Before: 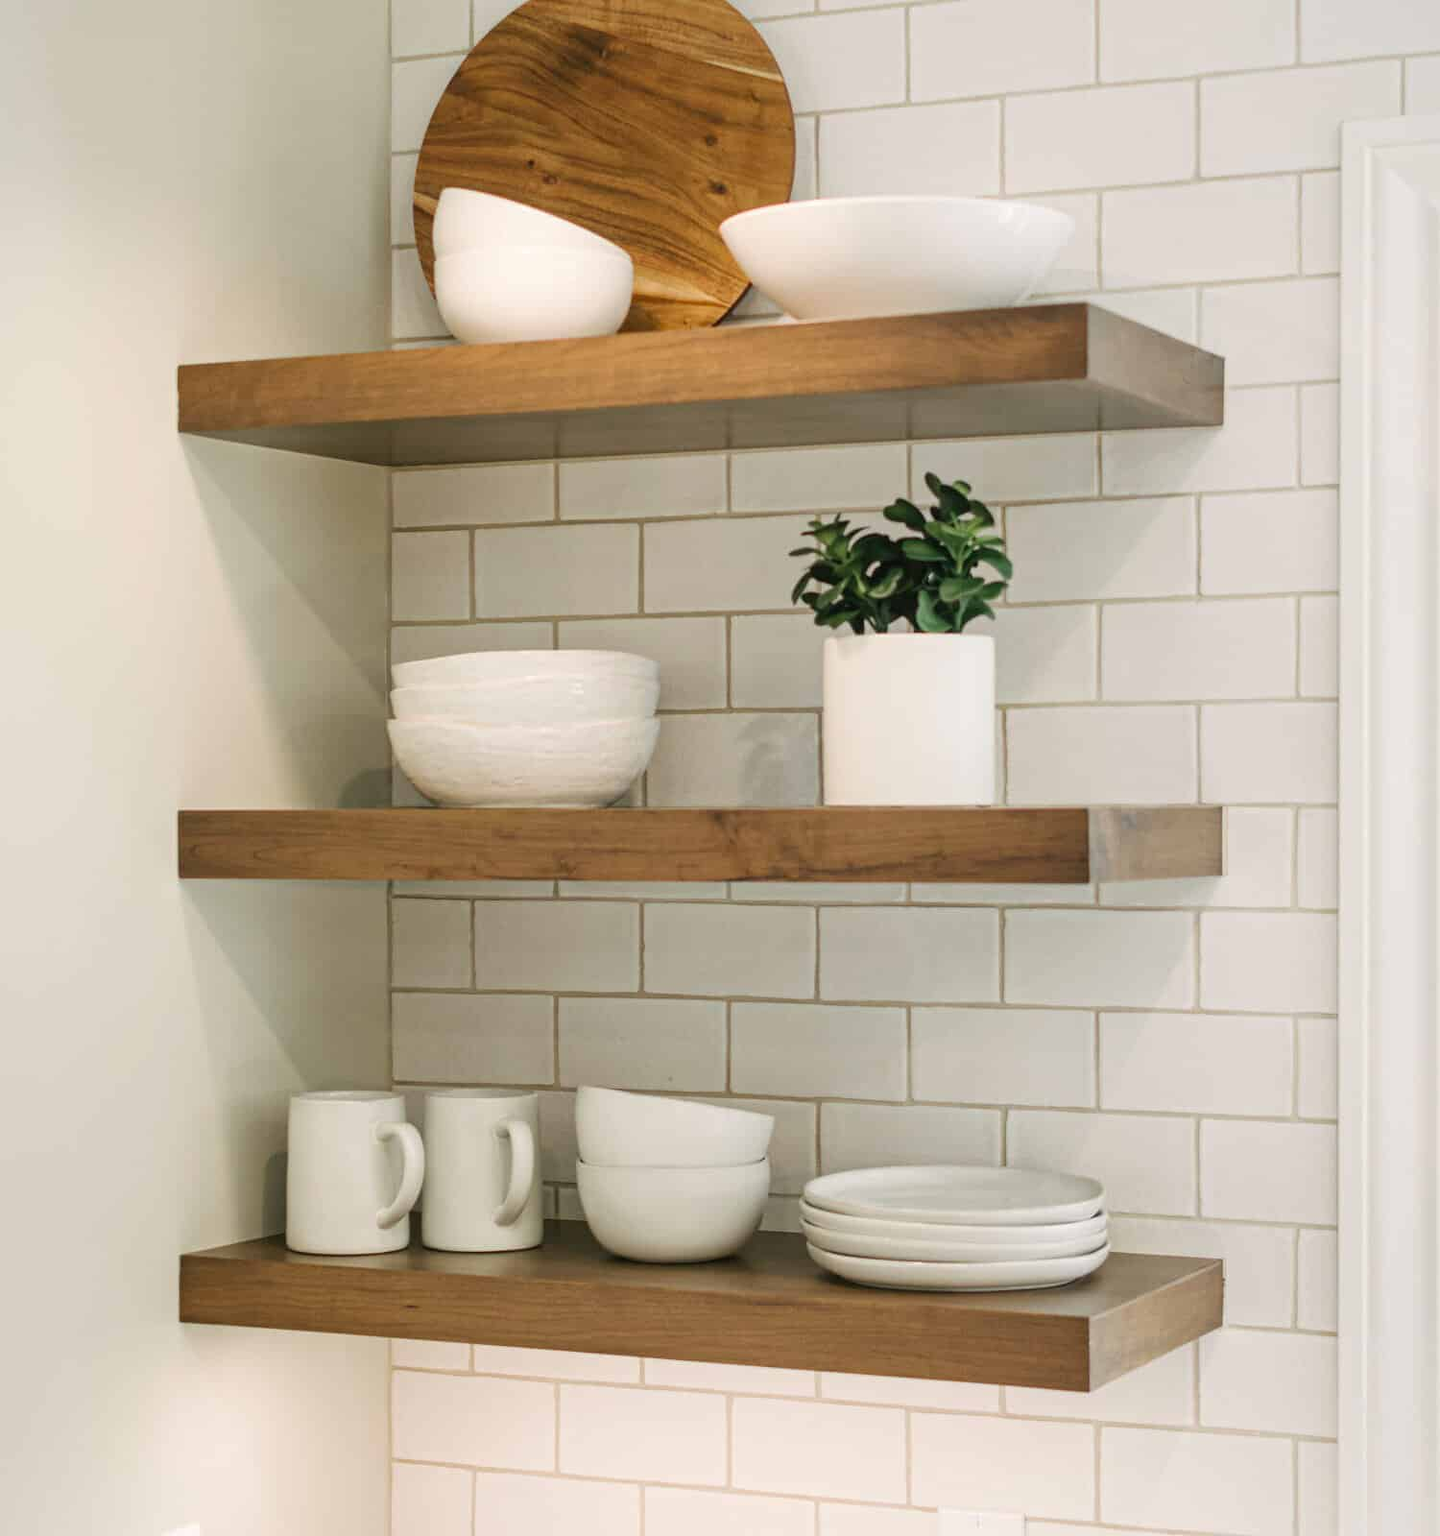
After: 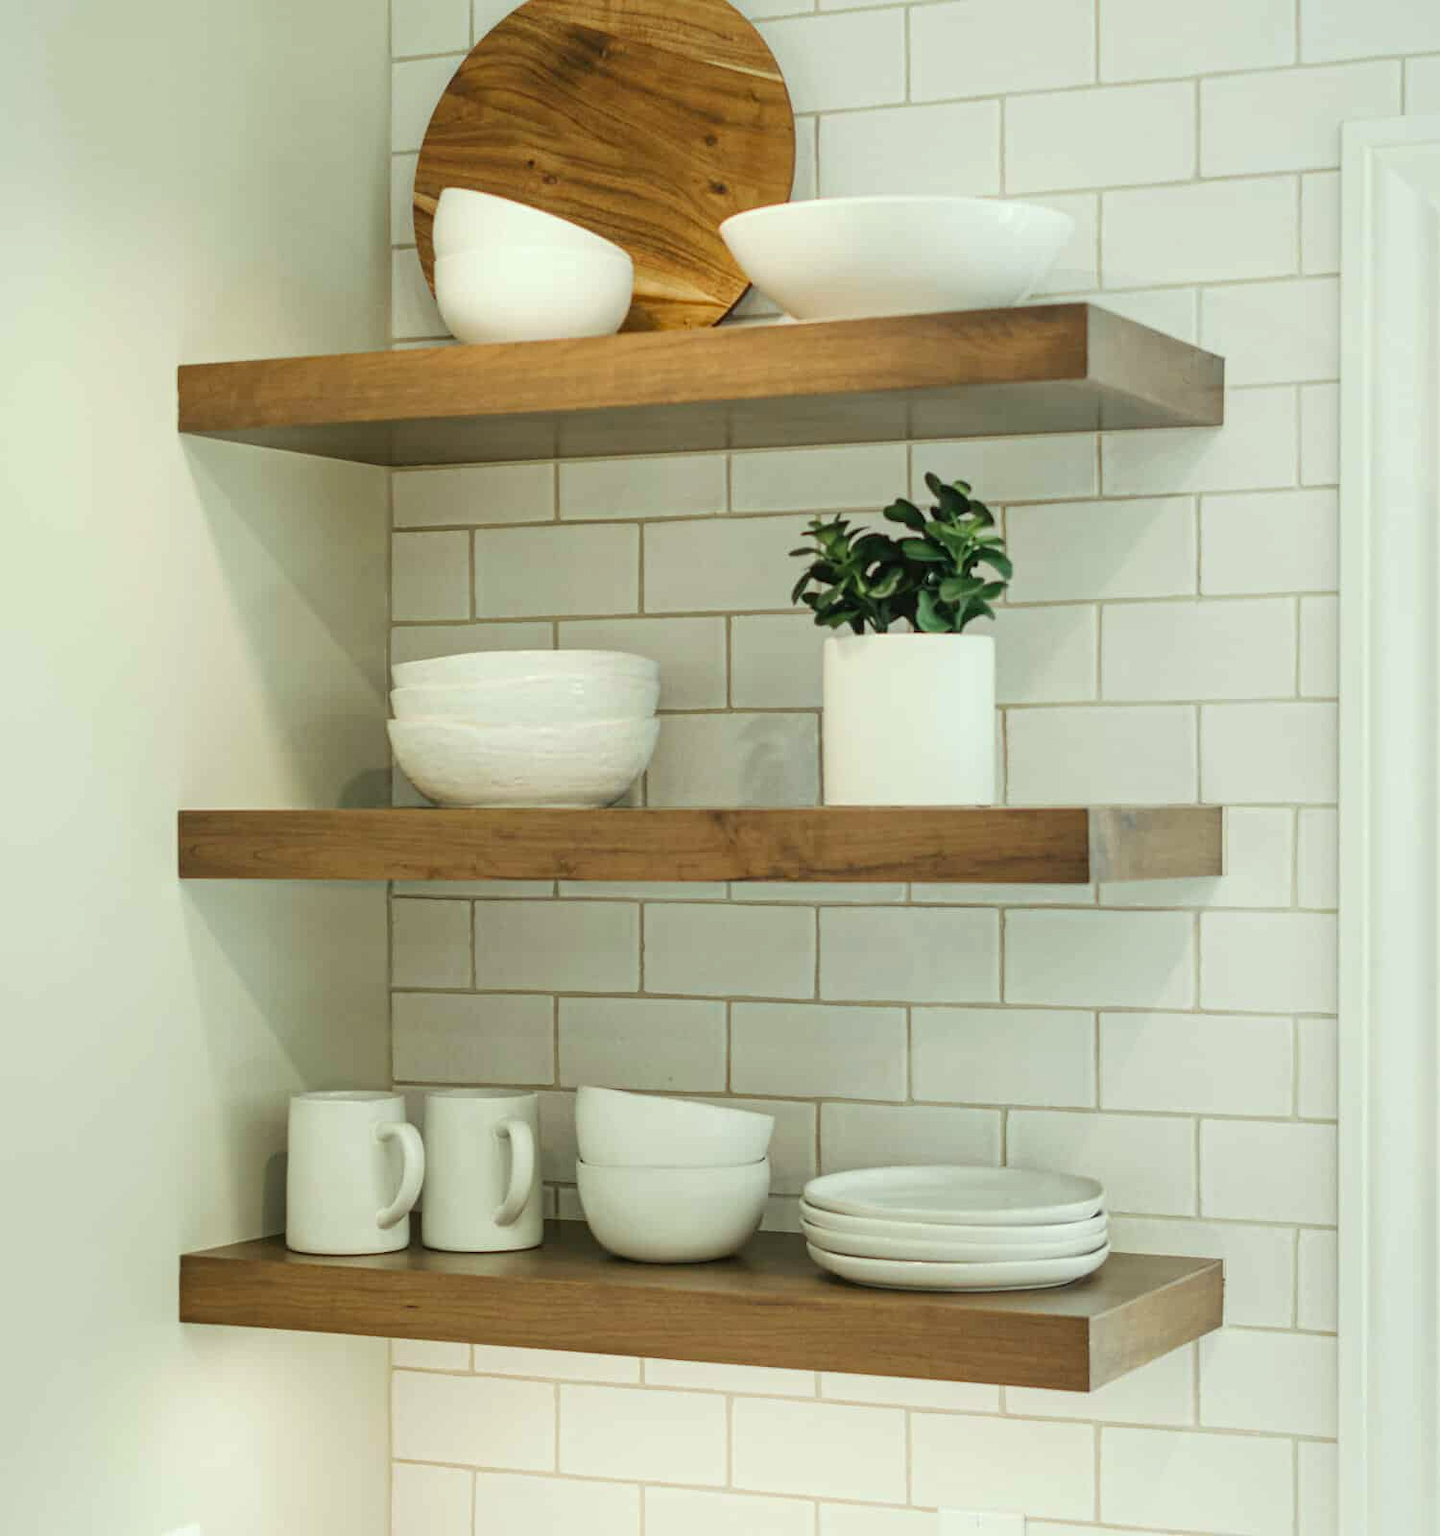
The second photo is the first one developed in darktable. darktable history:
color correction: highlights a* -8.56, highlights b* 3.7
